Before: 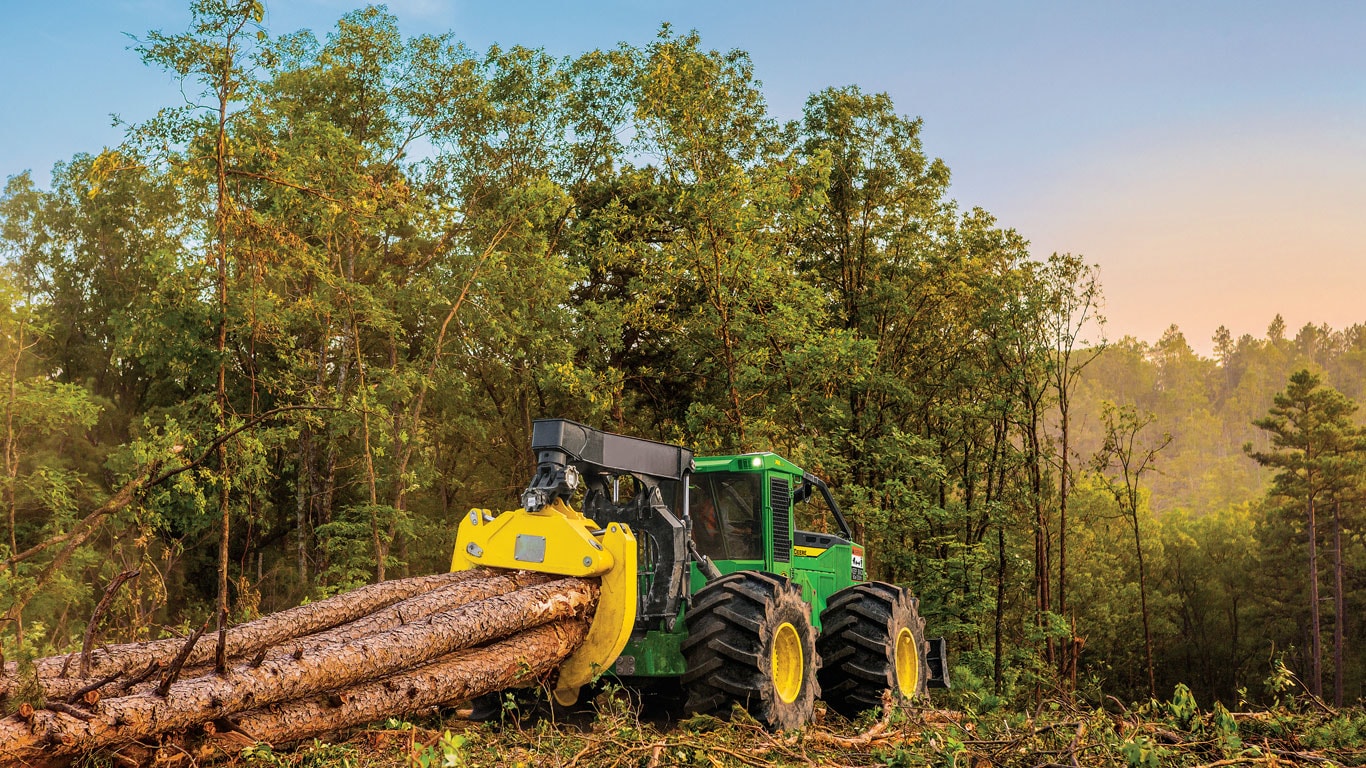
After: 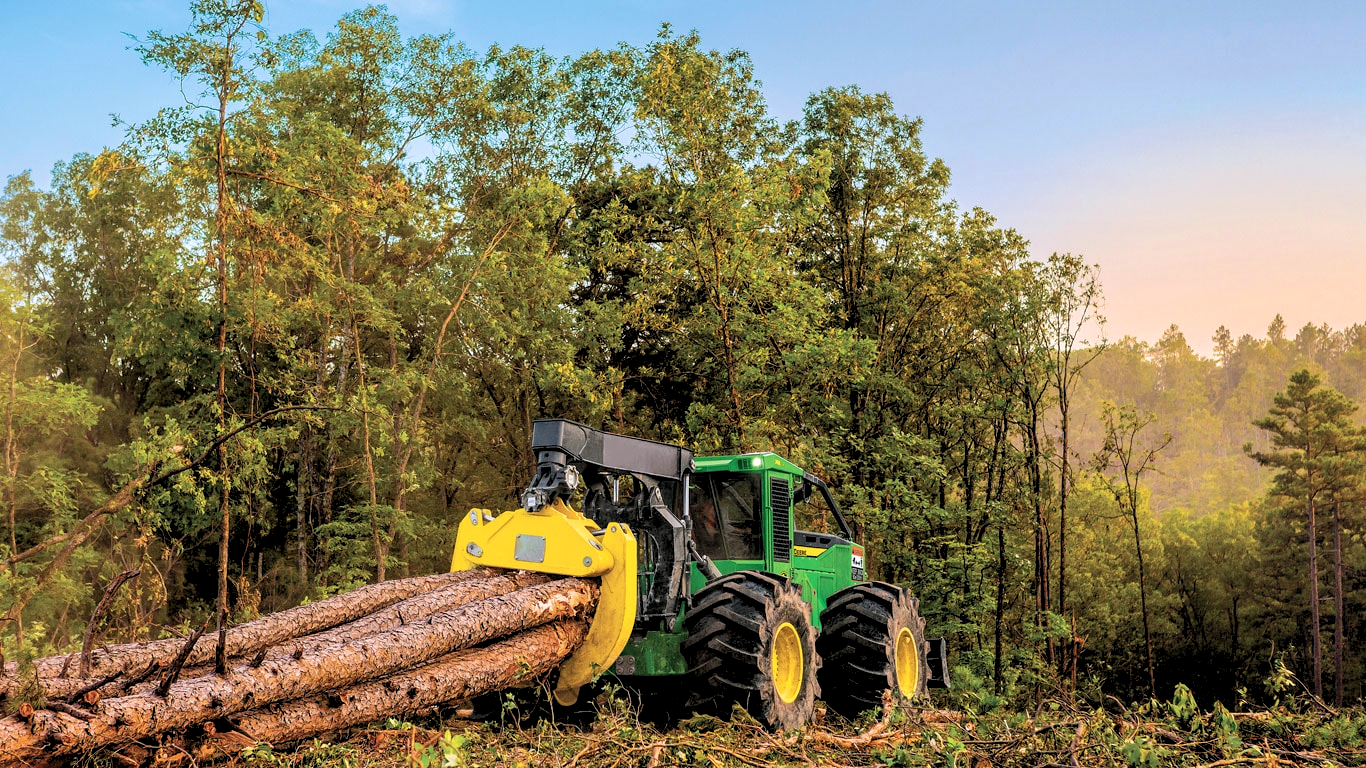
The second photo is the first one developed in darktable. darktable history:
color correction: highlights a* -0.137, highlights b* -5.91, shadows a* -0.137, shadows b* -0.137
rgb levels: levels [[0.013, 0.434, 0.89], [0, 0.5, 1], [0, 0.5, 1]]
